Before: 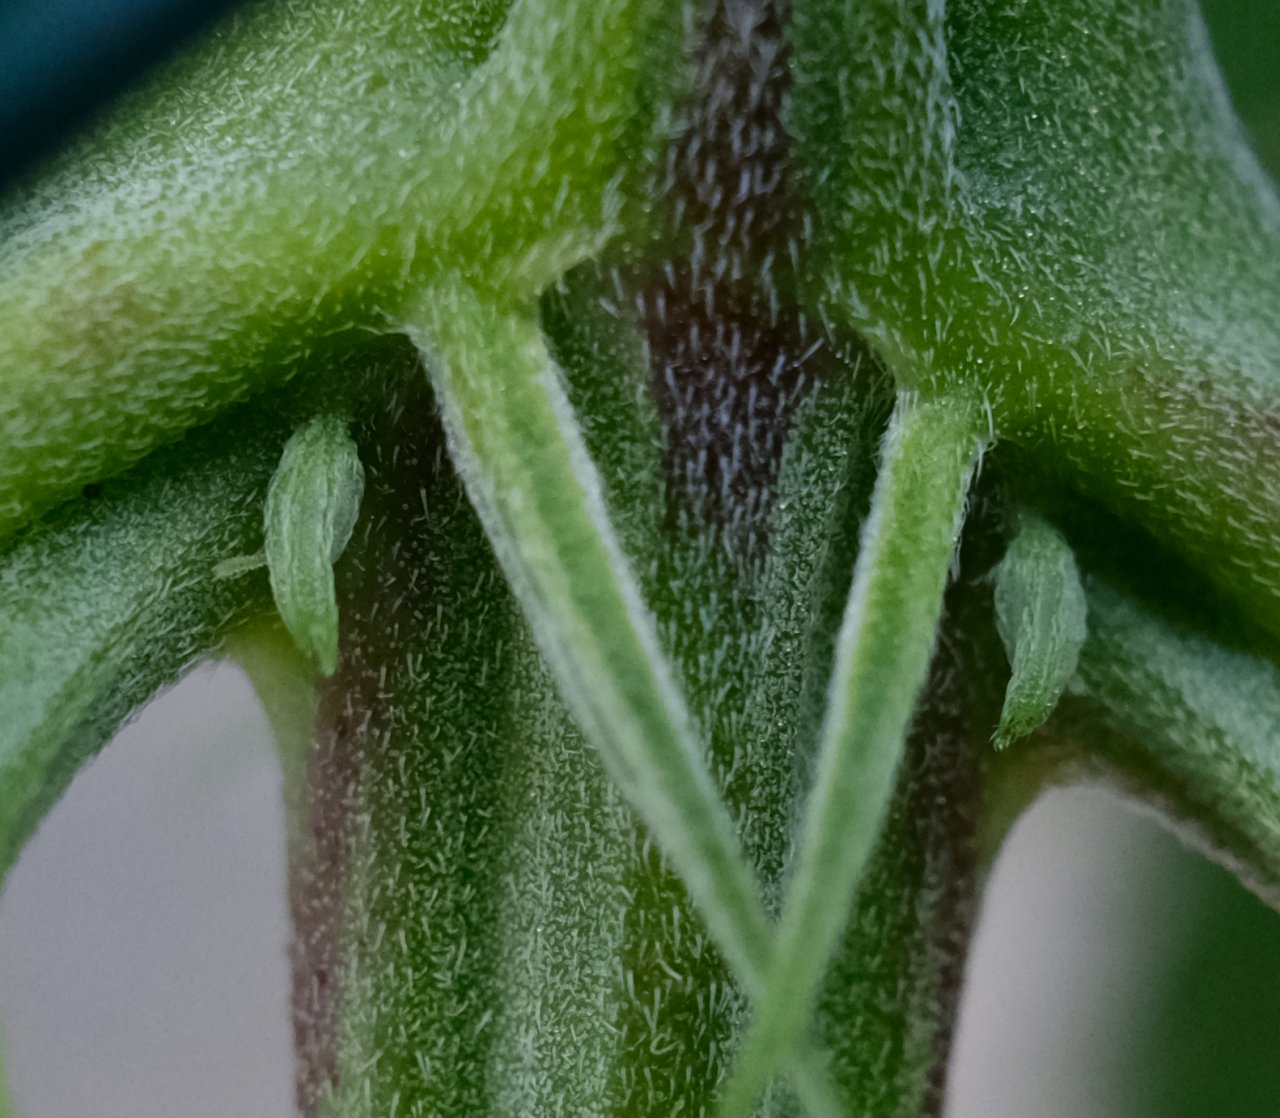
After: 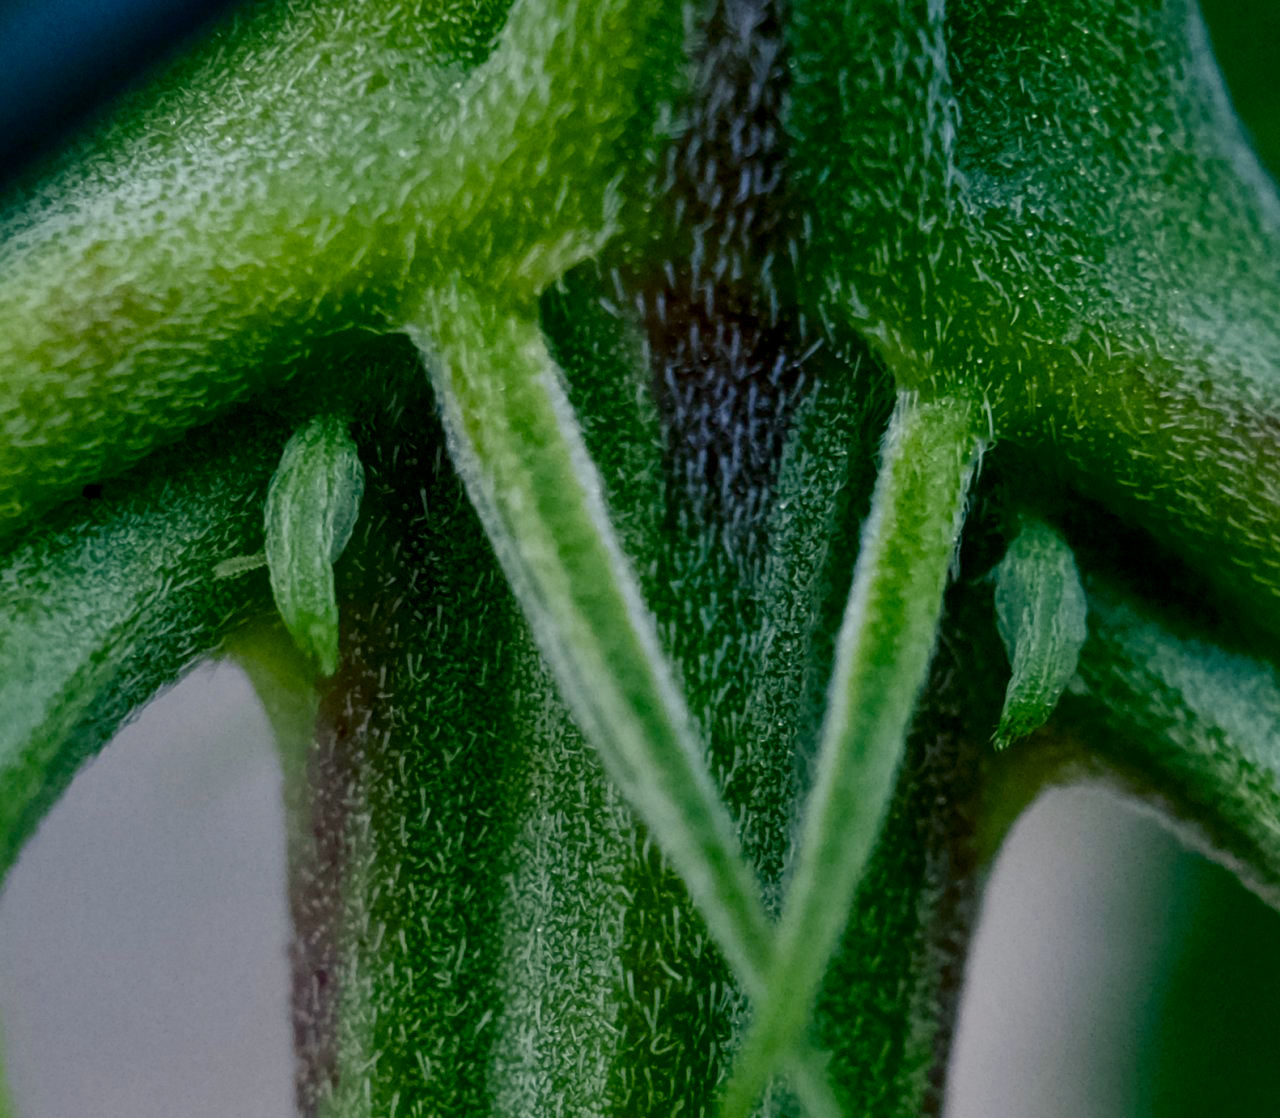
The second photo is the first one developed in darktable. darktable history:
local contrast: on, module defaults
contrast brightness saturation: brightness -0.095
color balance rgb: shadows lift › chroma 5.145%, shadows lift › hue 238.96°, linear chroma grading › mid-tones 7.654%, perceptual saturation grading › global saturation 20%, perceptual saturation grading › highlights -24.95%, perceptual saturation grading › shadows 49.541%, global vibrance 10.045%
